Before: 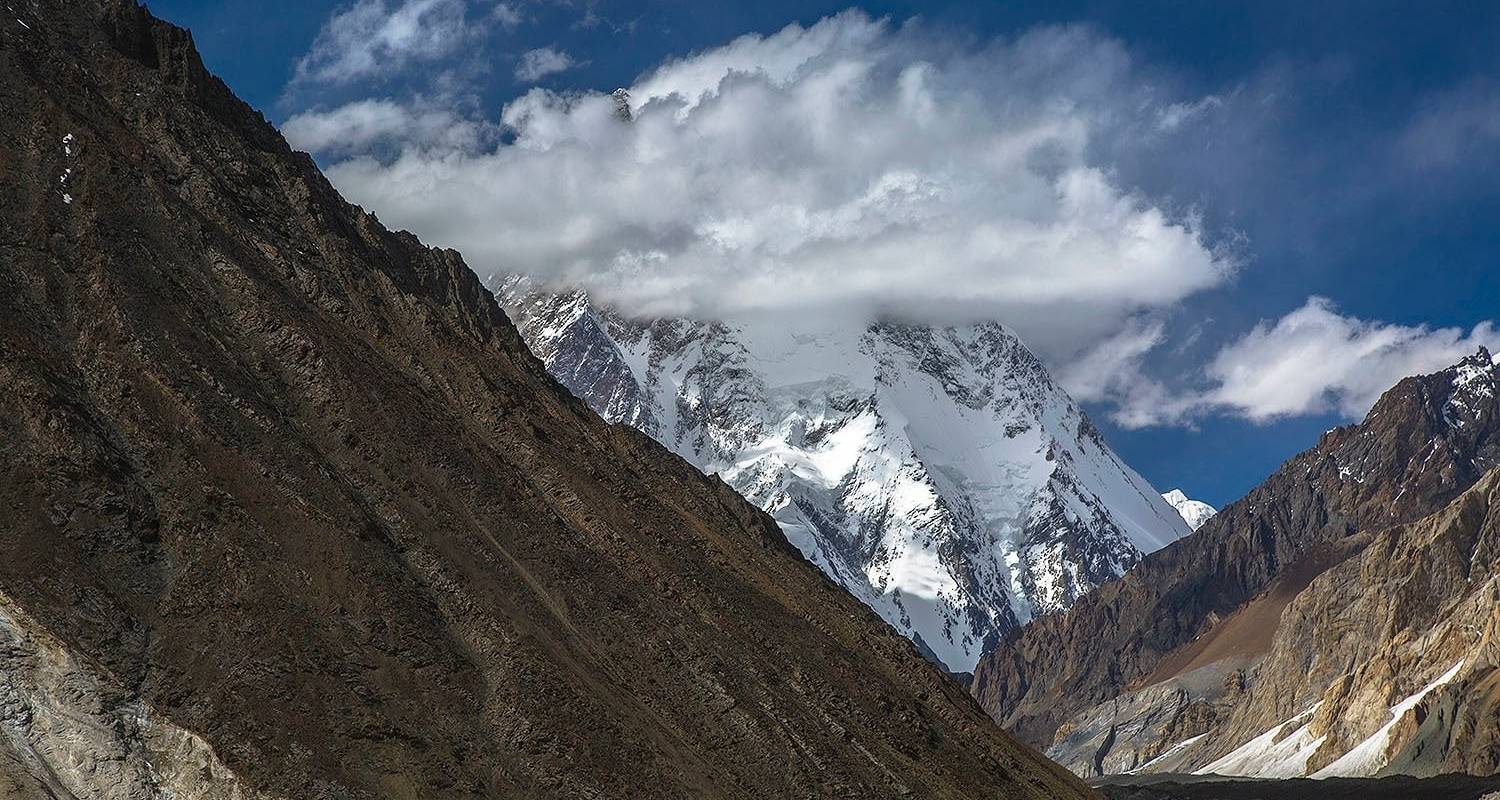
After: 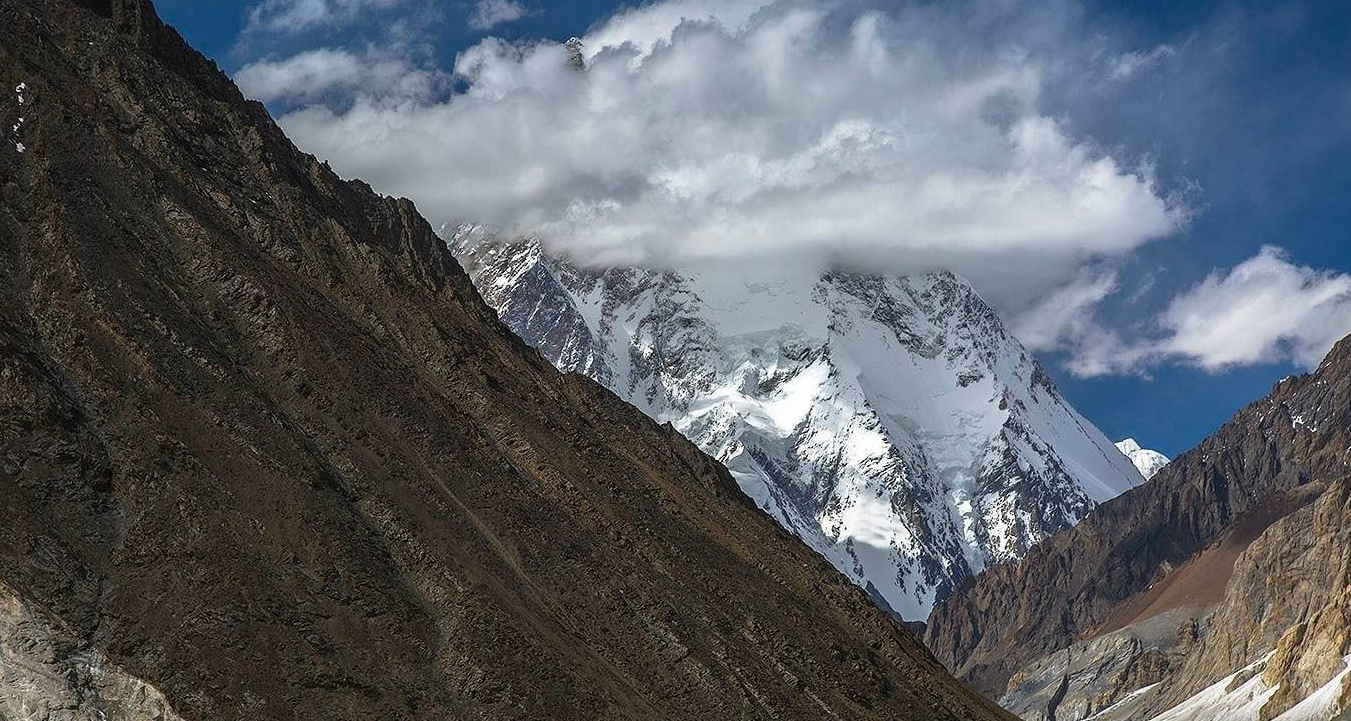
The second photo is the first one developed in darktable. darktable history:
crop: left 3.172%, top 6.441%, right 6.699%, bottom 3.325%
